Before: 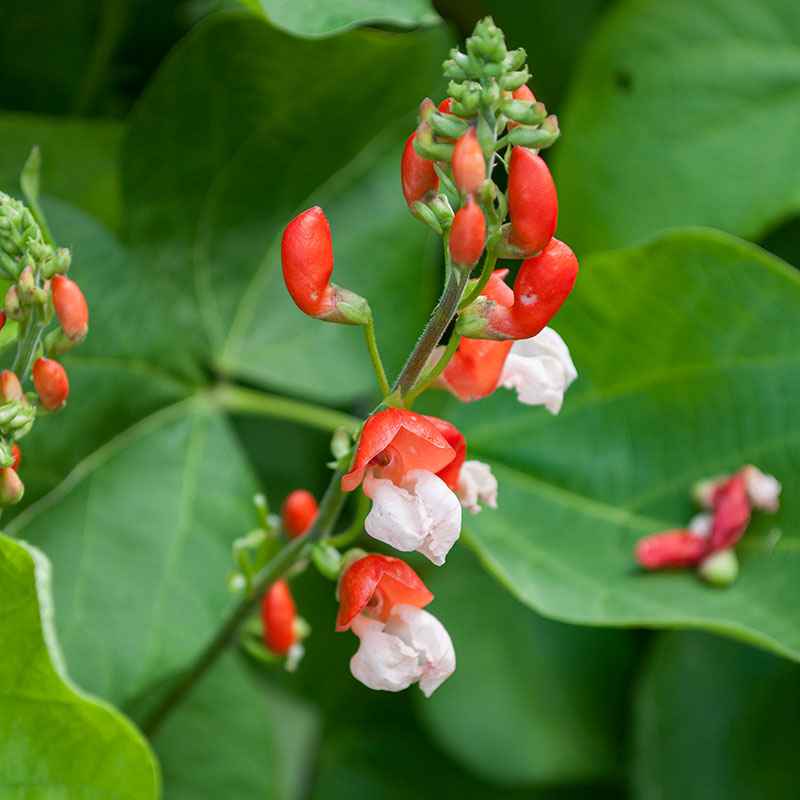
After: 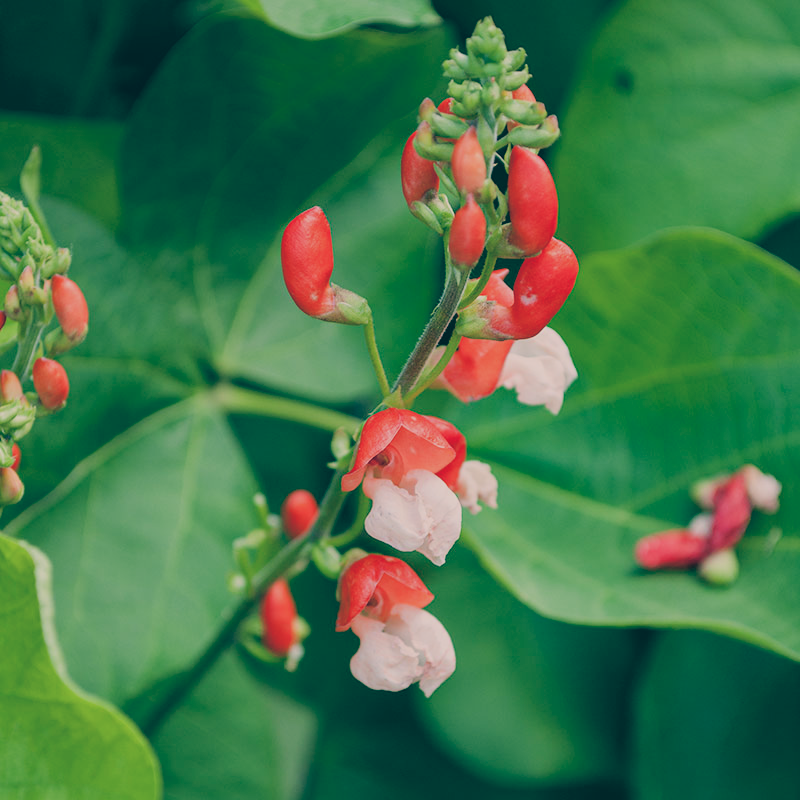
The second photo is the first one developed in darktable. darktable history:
color balance: lift [1.006, 0.985, 1.002, 1.015], gamma [1, 0.953, 1.008, 1.047], gain [1.076, 1.13, 1.004, 0.87]
filmic rgb: black relative exposure -7.32 EV, white relative exposure 5.09 EV, hardness 3.2
